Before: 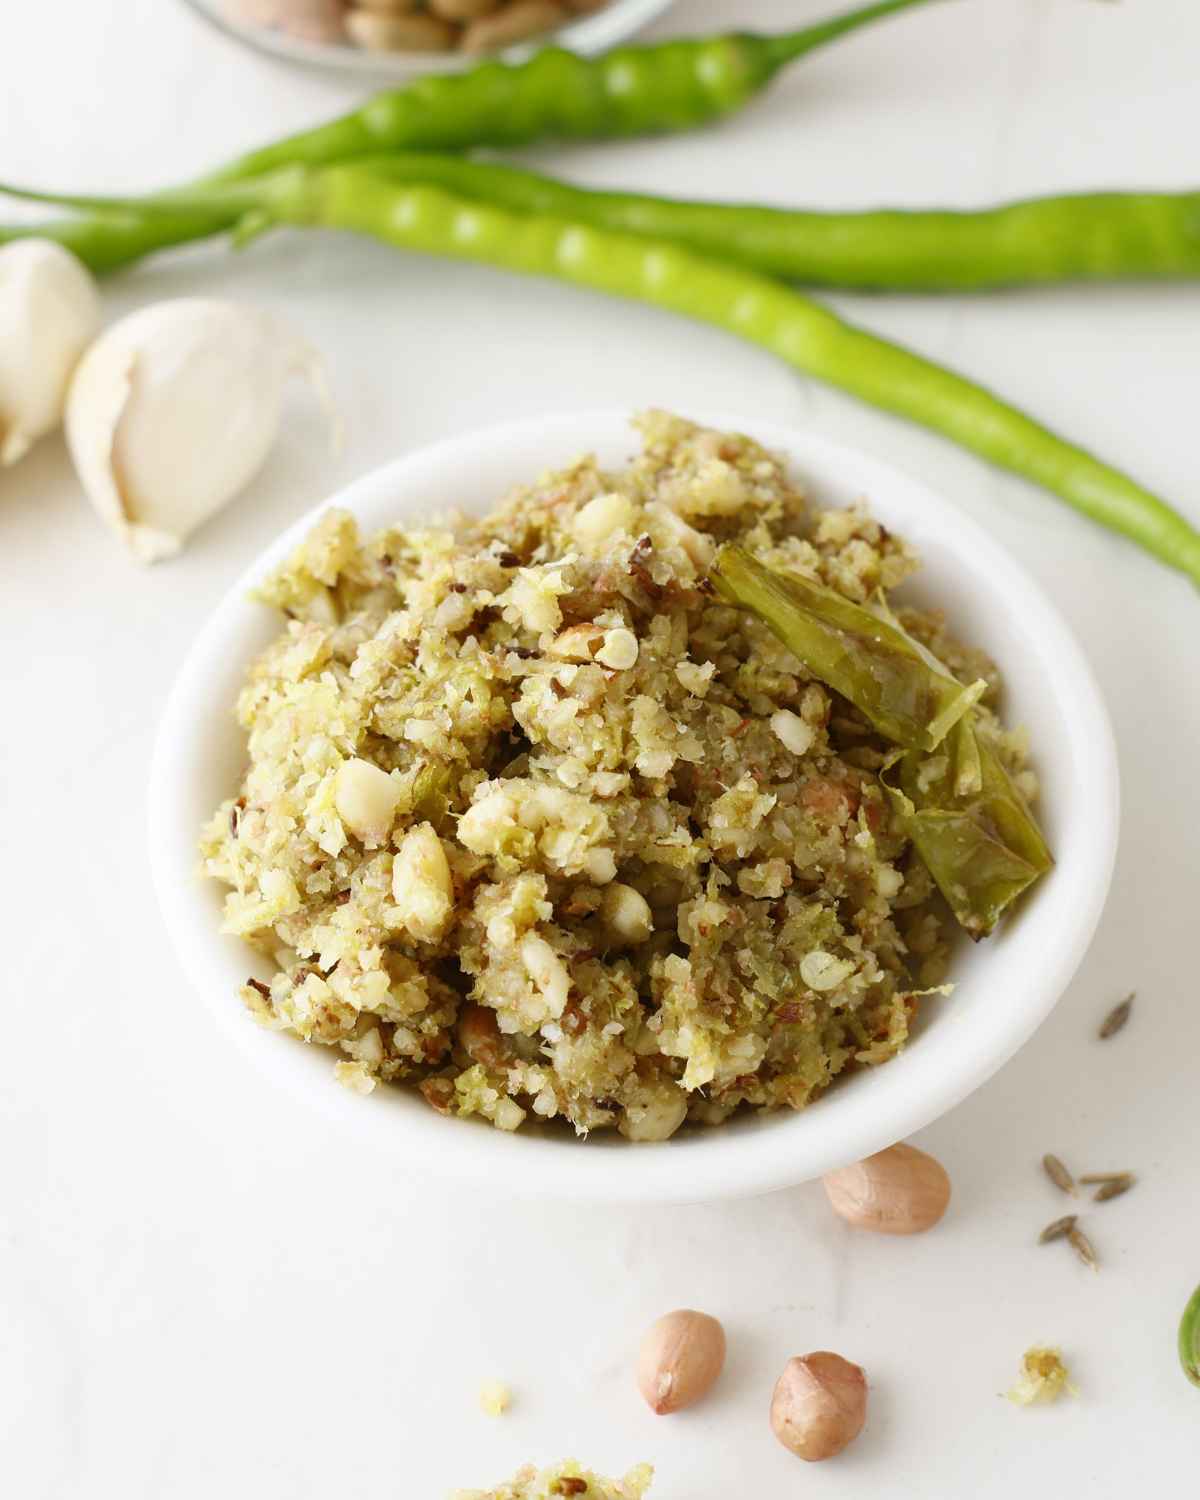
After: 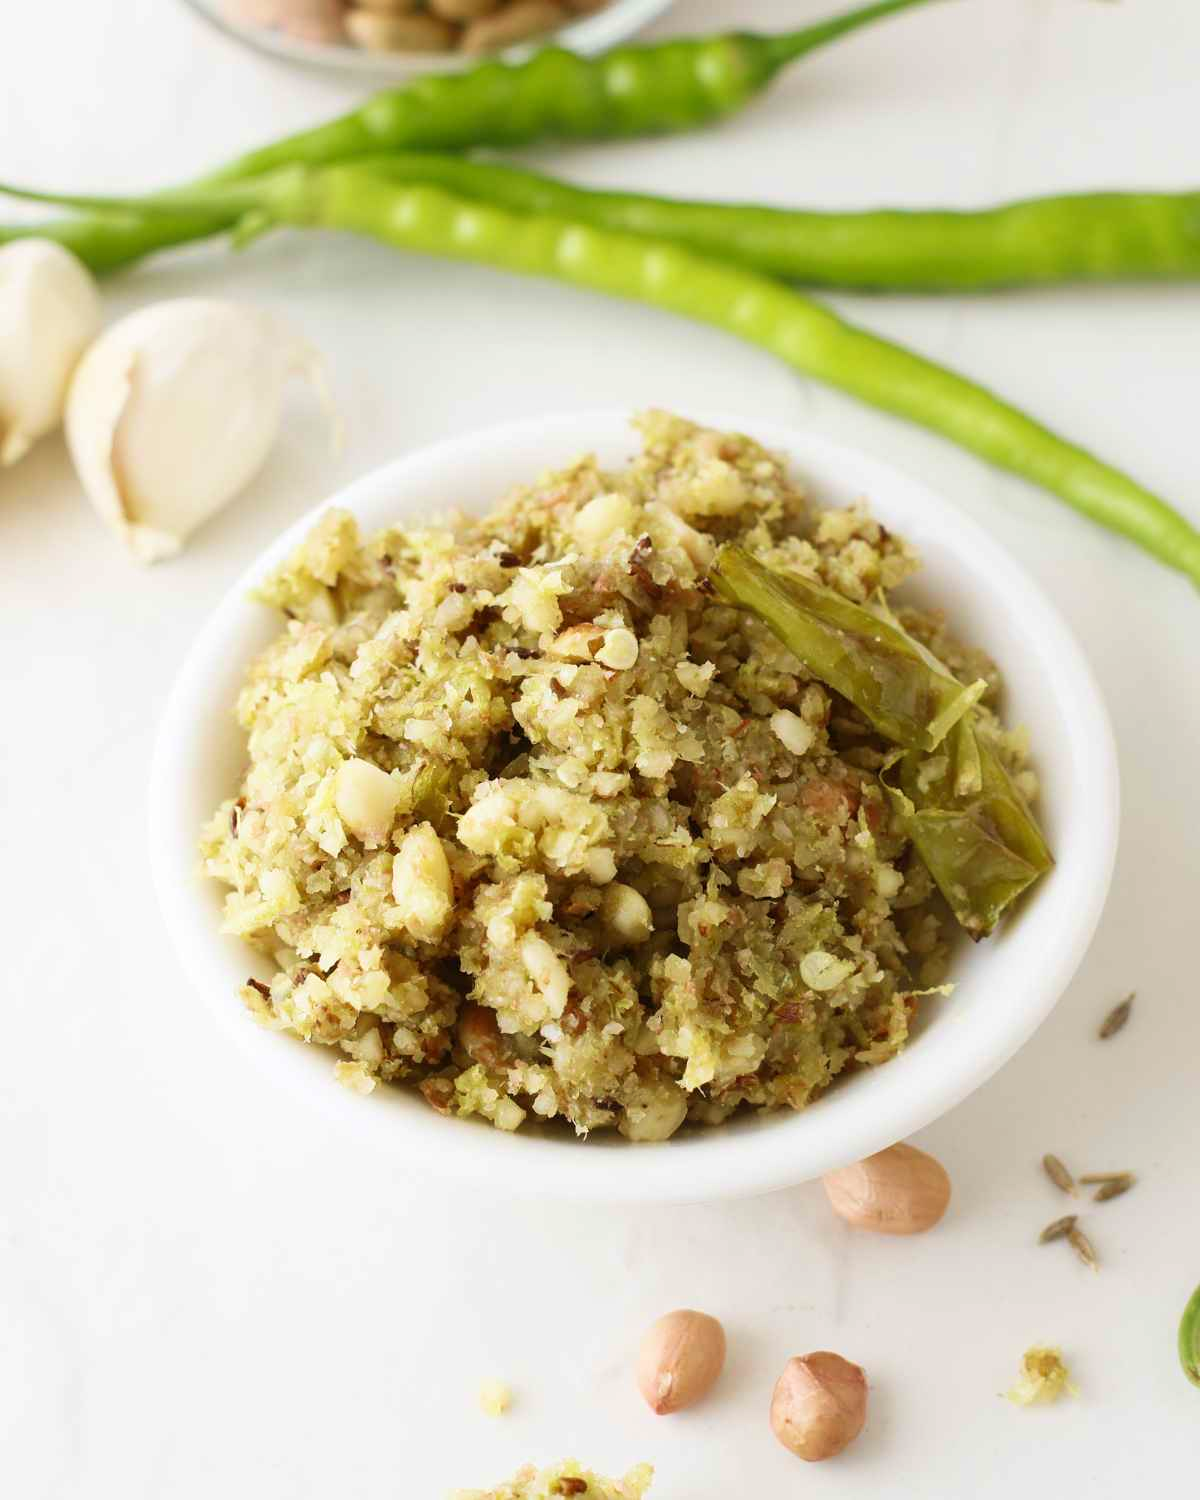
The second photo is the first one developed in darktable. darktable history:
velvia: on, module defaults
base curve: curves: ch0 [(0, 0) (0.472, 0.508) (1, 1)]
